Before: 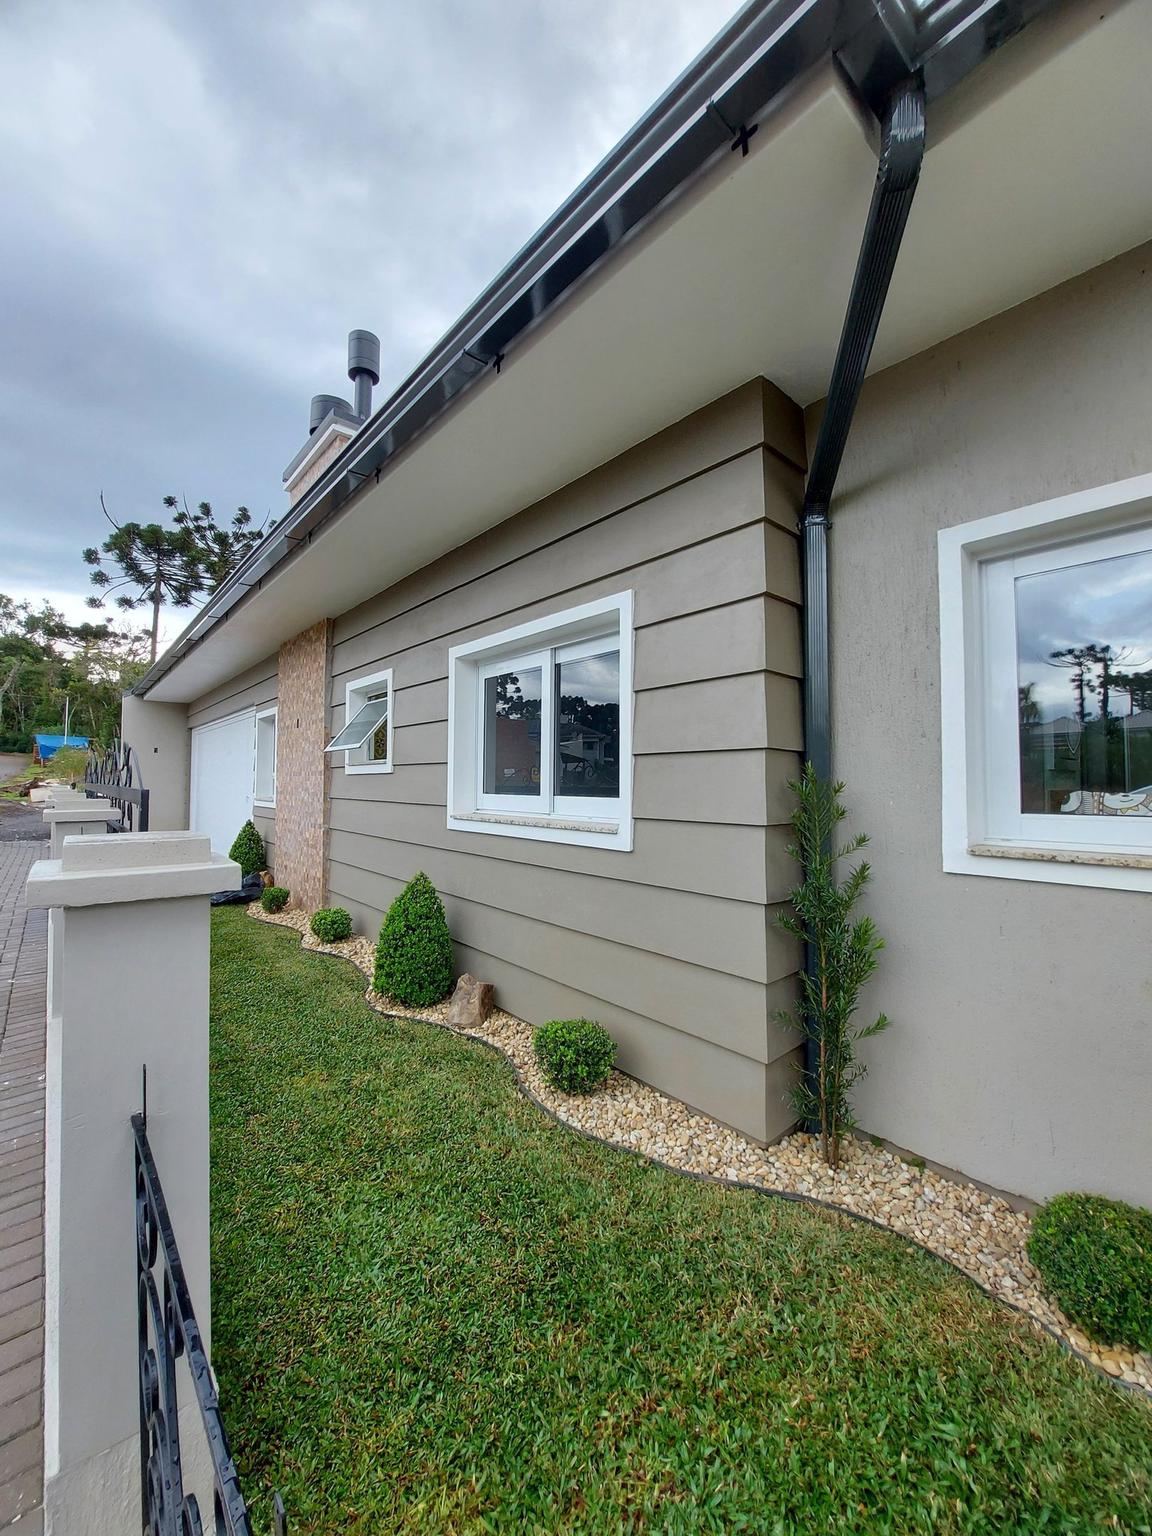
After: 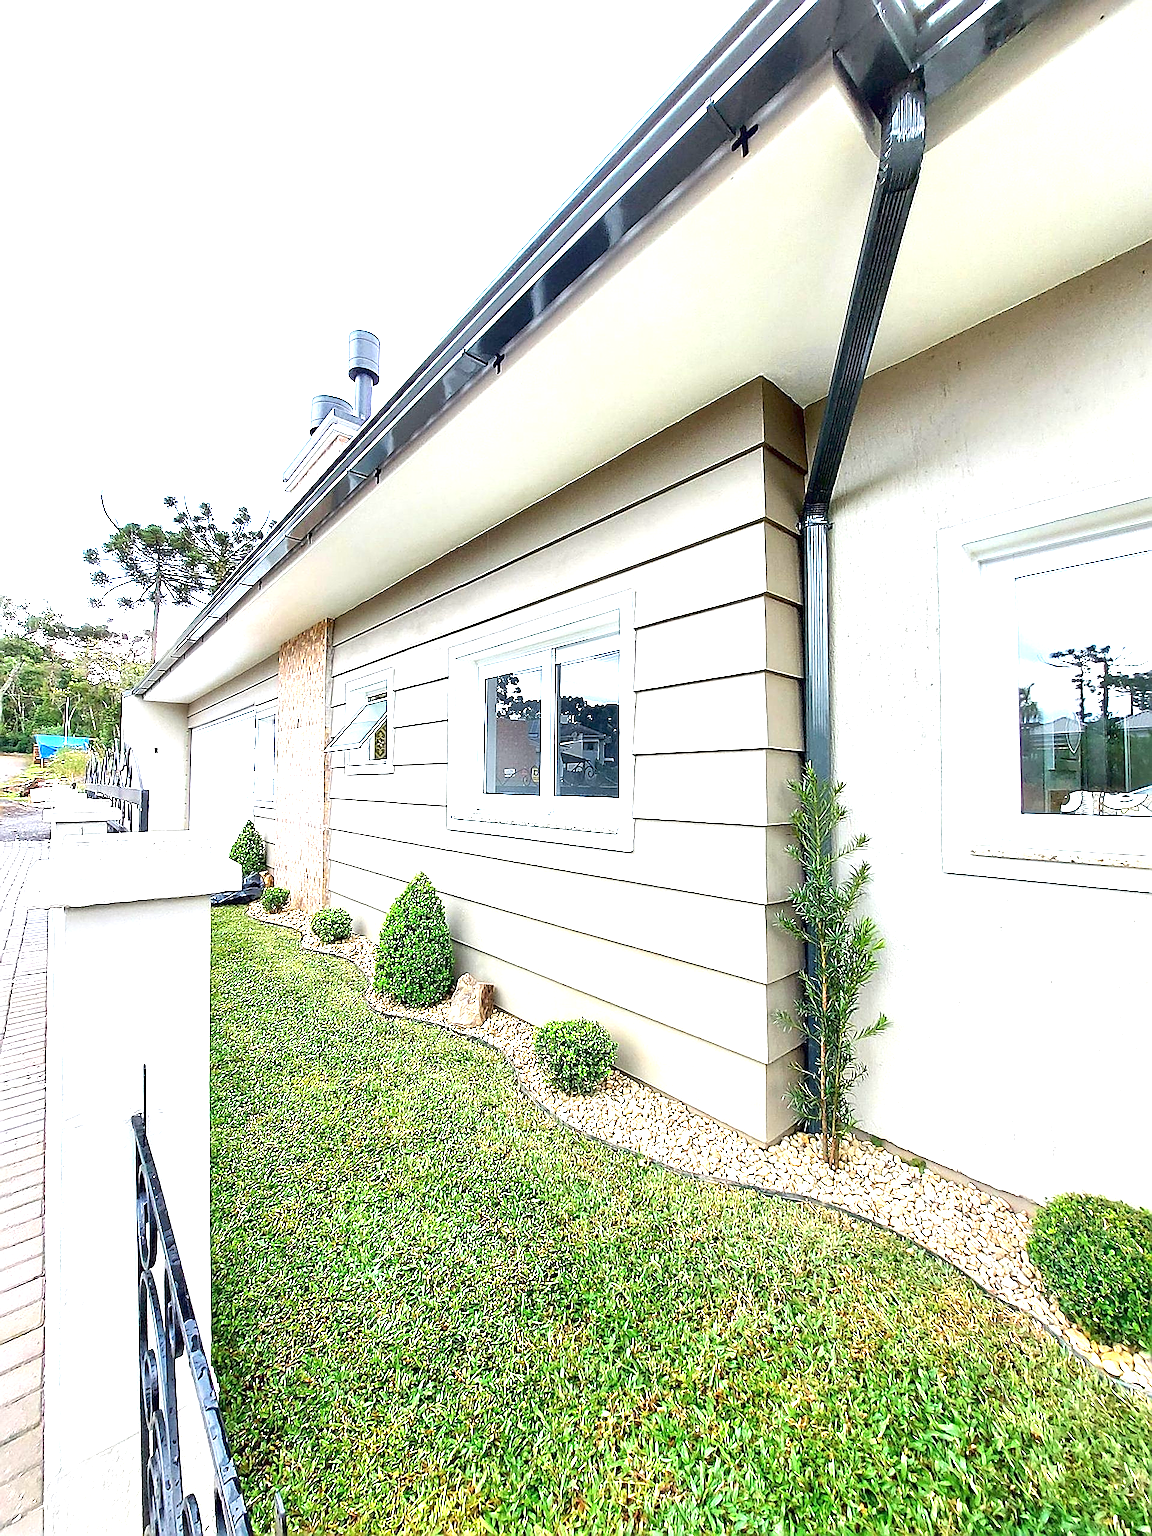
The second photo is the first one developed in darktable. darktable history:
exposure: black level correction 0, exposure 2.138 EV, compensate exposure bias true, compensate highlight preservation false
sharpen: radius 1.685, amount 1.294
